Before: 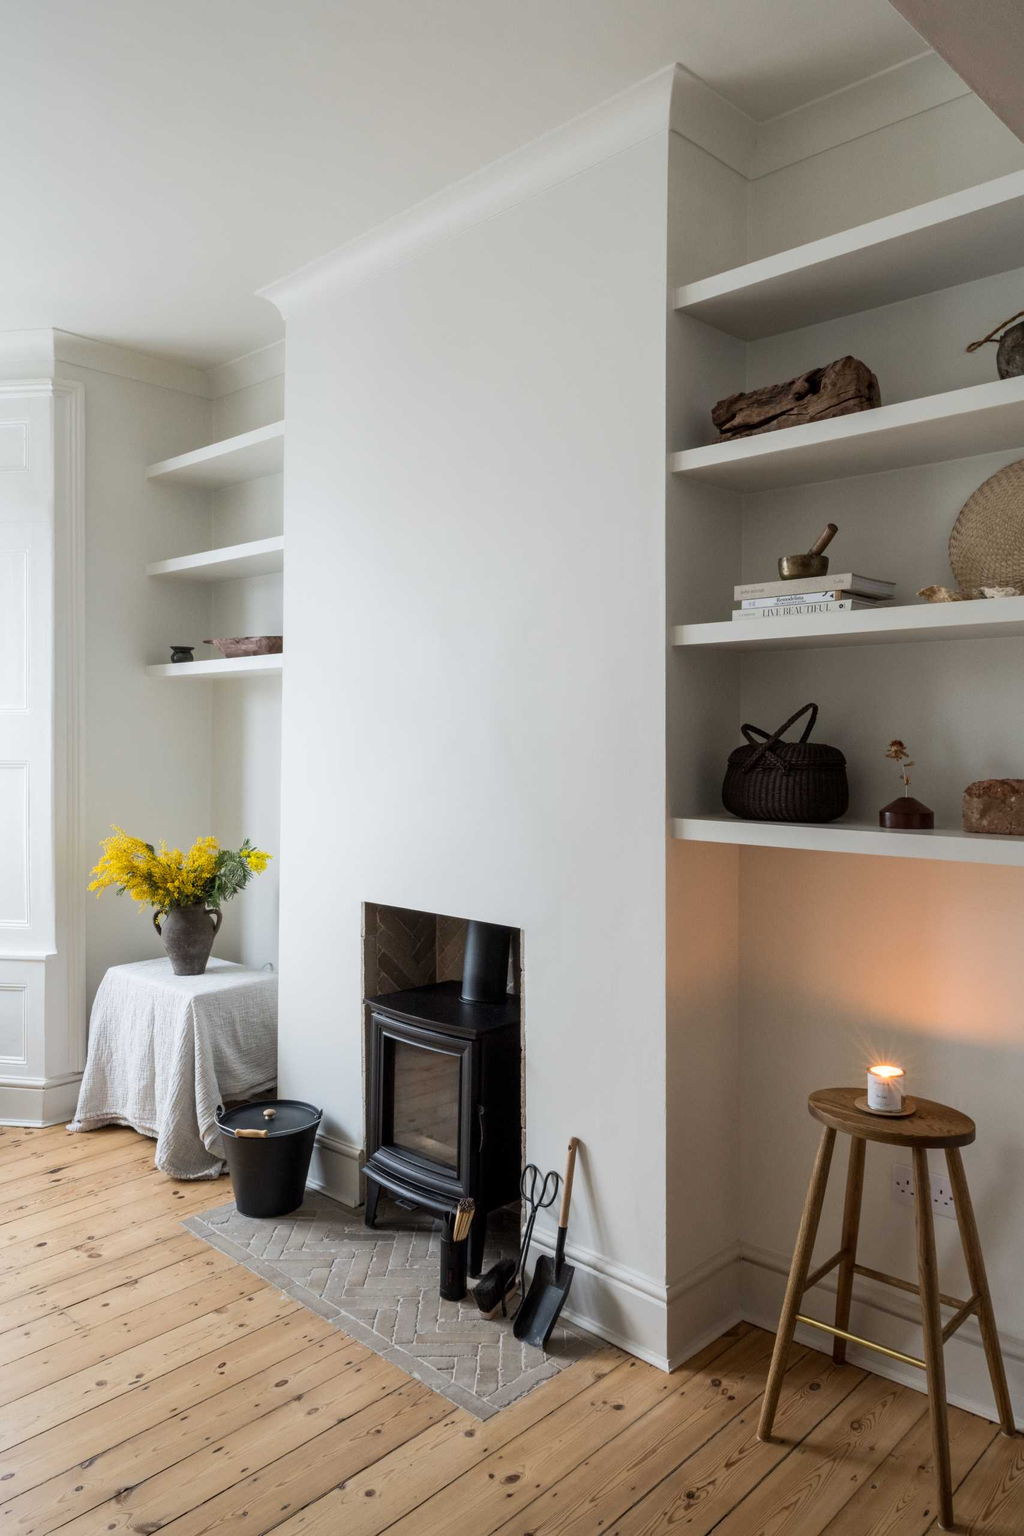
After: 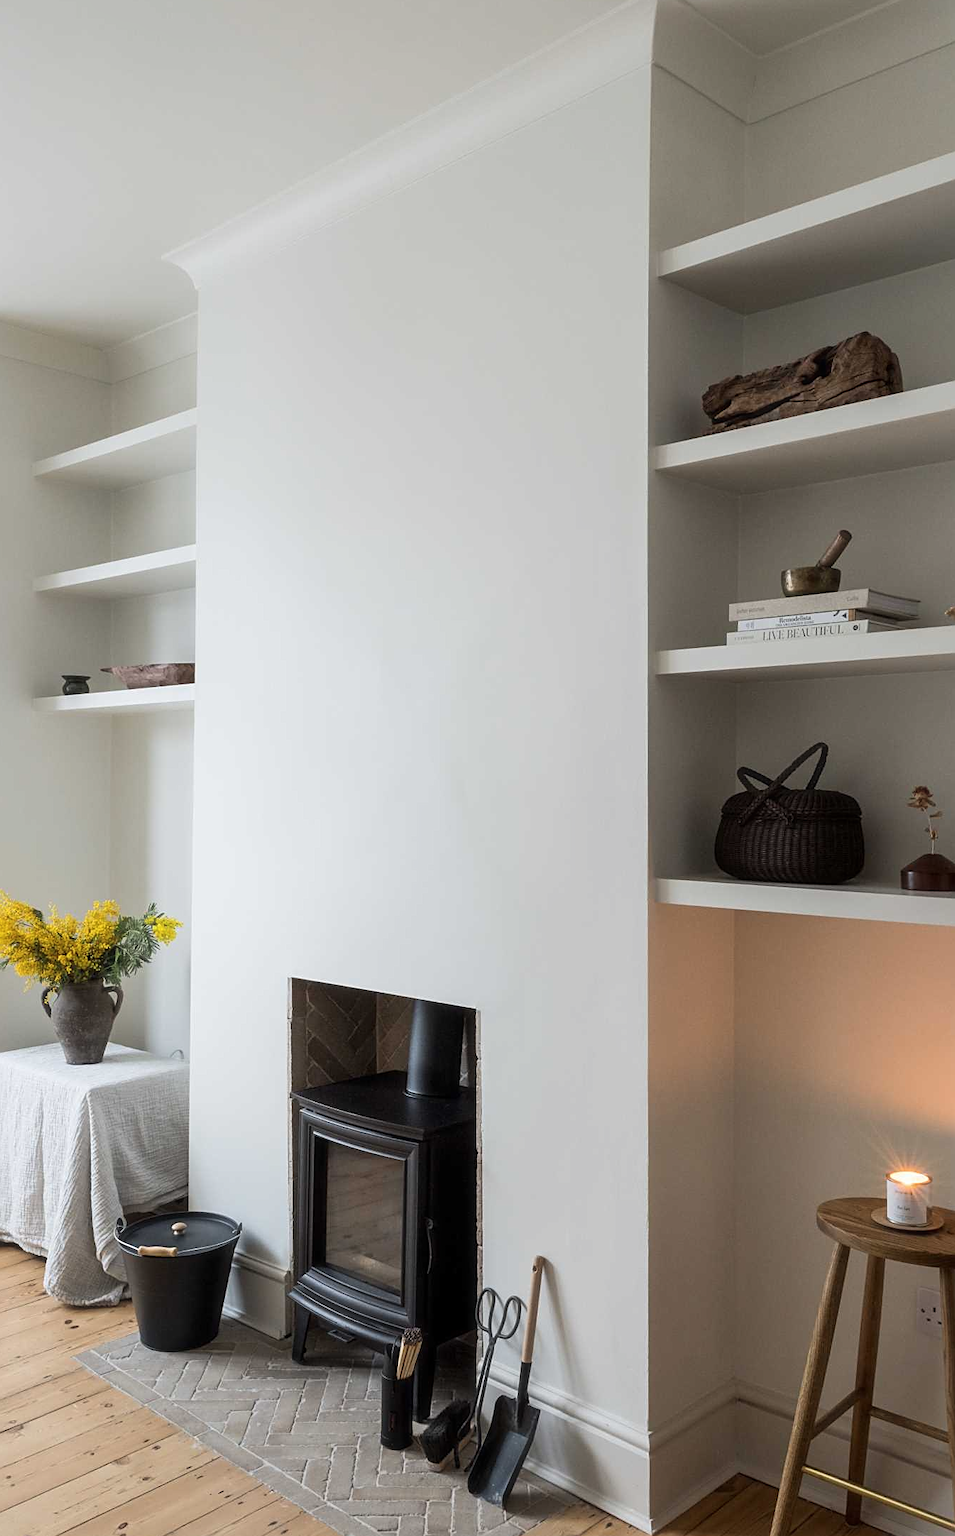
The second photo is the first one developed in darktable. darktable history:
sharpen: on, module defaults
crop: left 11.562%, top 4.925%, right 9.563%, bottom 10.528%
haze removal: strength -0.085, distance 0.351, compatibility mode true, adaptive false
